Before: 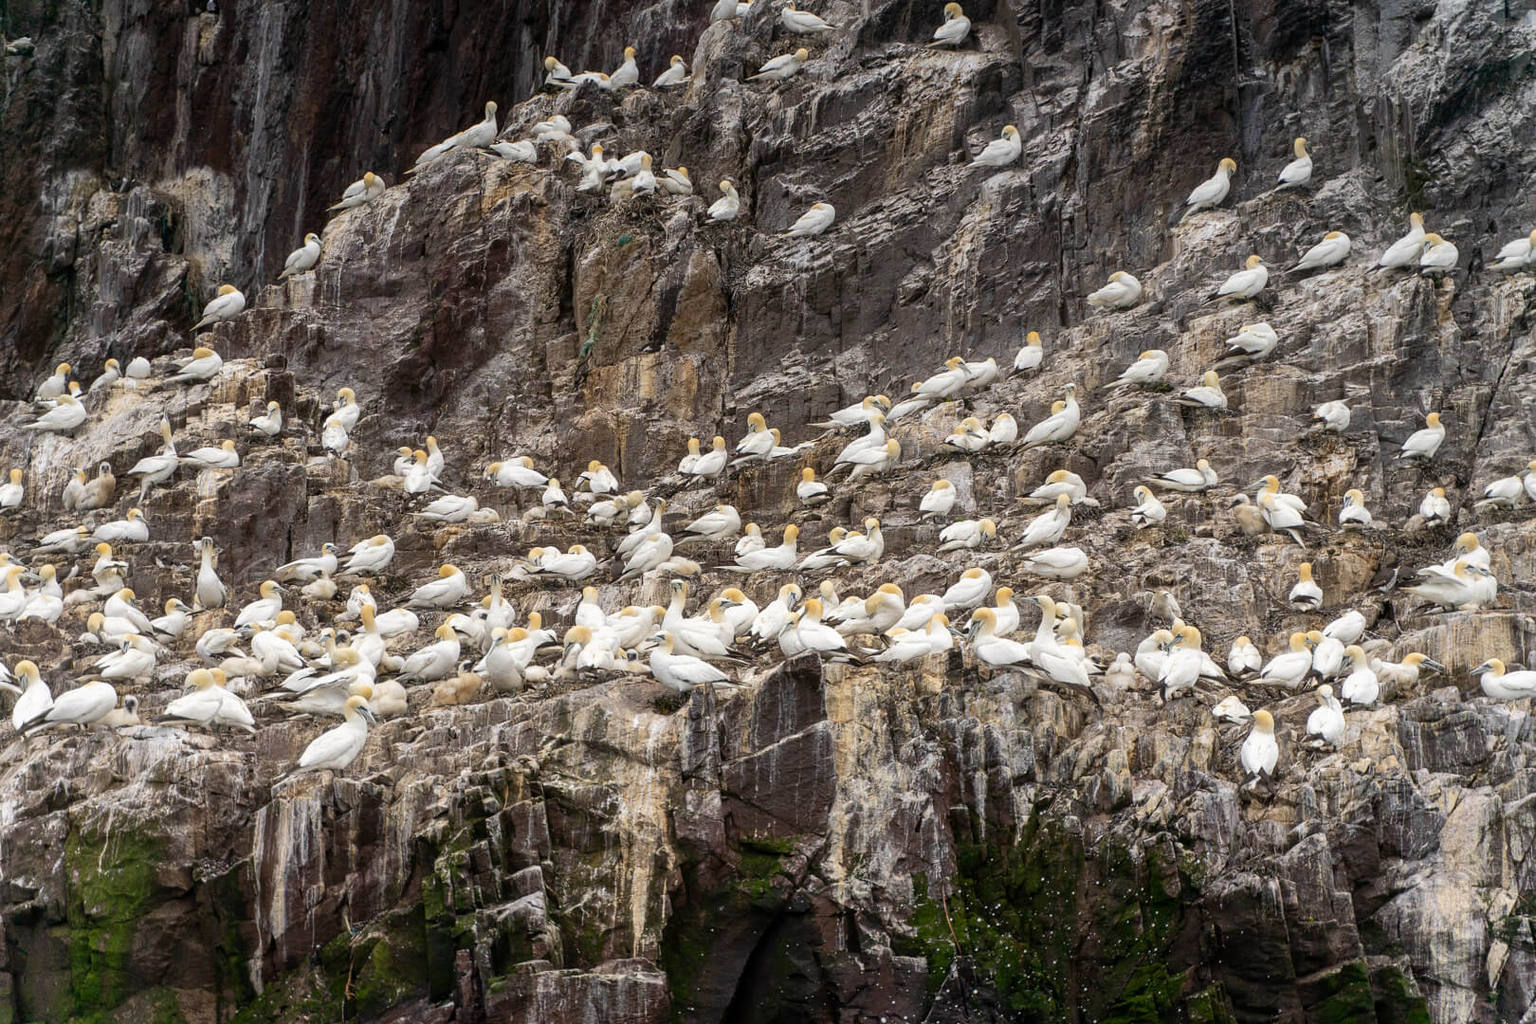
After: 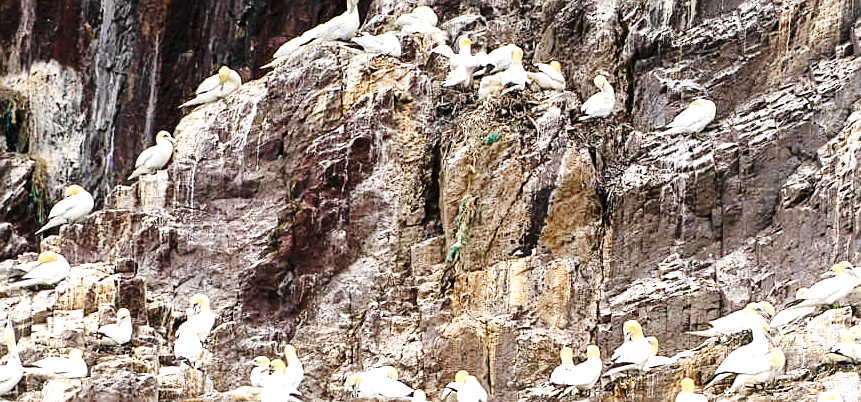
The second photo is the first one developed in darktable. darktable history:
base curve: curves: ch0 [(0, 0) (0.036, 0.025) (0.121, 0.166) (0.206, 0.329) (0.605, 0.79) (1, 1)], preserve colors none
crop: left 10.226%, top 10.718%, right 36.572%, bottom 52.027%
sharpen: on, module defaults
exposure: black level correction 0, exposure 1.096 EV, compensate highlight preservation false
